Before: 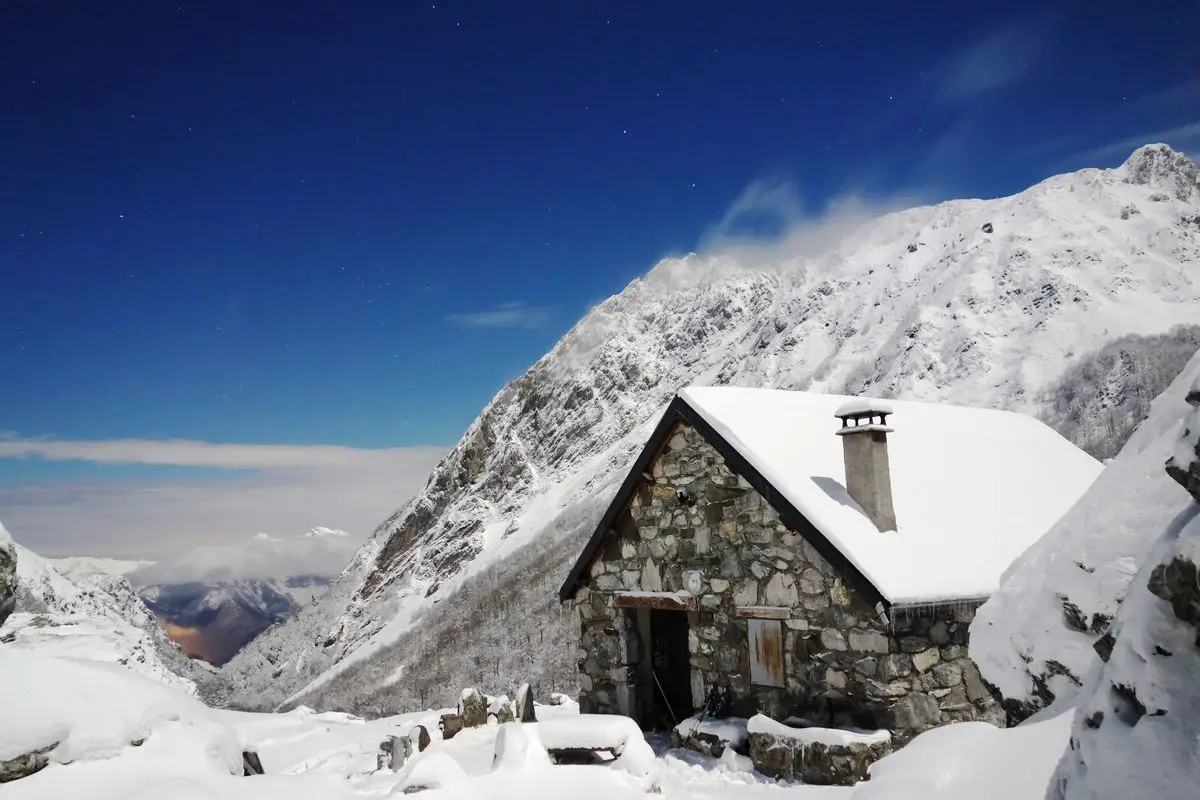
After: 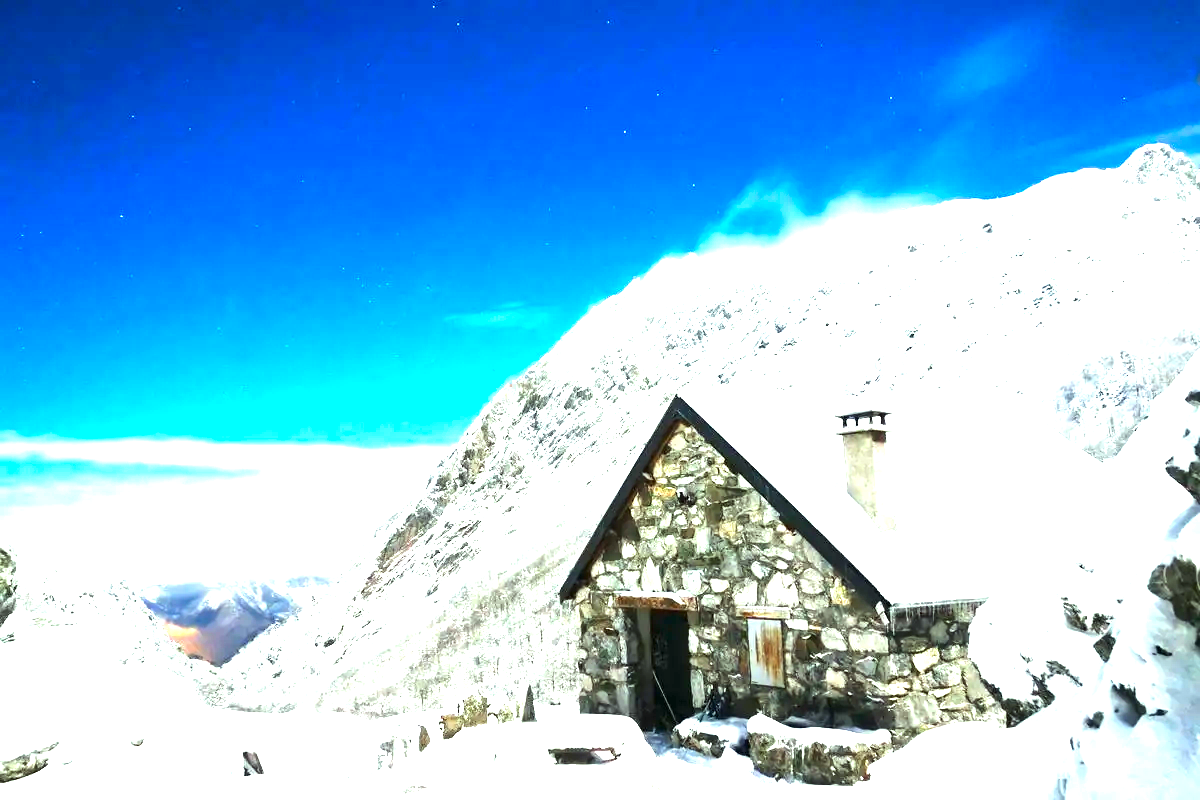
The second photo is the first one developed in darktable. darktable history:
tone equalizer: -8 EV -0.432 EV, -7 EV -0.418 EV, -6 EV -0.327 EV, -5 EV -0.217 EV, -3 EV 0.25 EV, -2 EV 0.327 EV, -1 EV 0.396 EV, +0 EV 0.395 EV, edges refinement/feathering 500, mask exposure compensation -1.57 EV, preserve details no
exposure: black level correction 0, exposure 1.989 EV, compensate highlight preservation false
color correction: highlights a* -7.53, highlights b* 1.53, shadows a* -2.82, saturation 1.41
